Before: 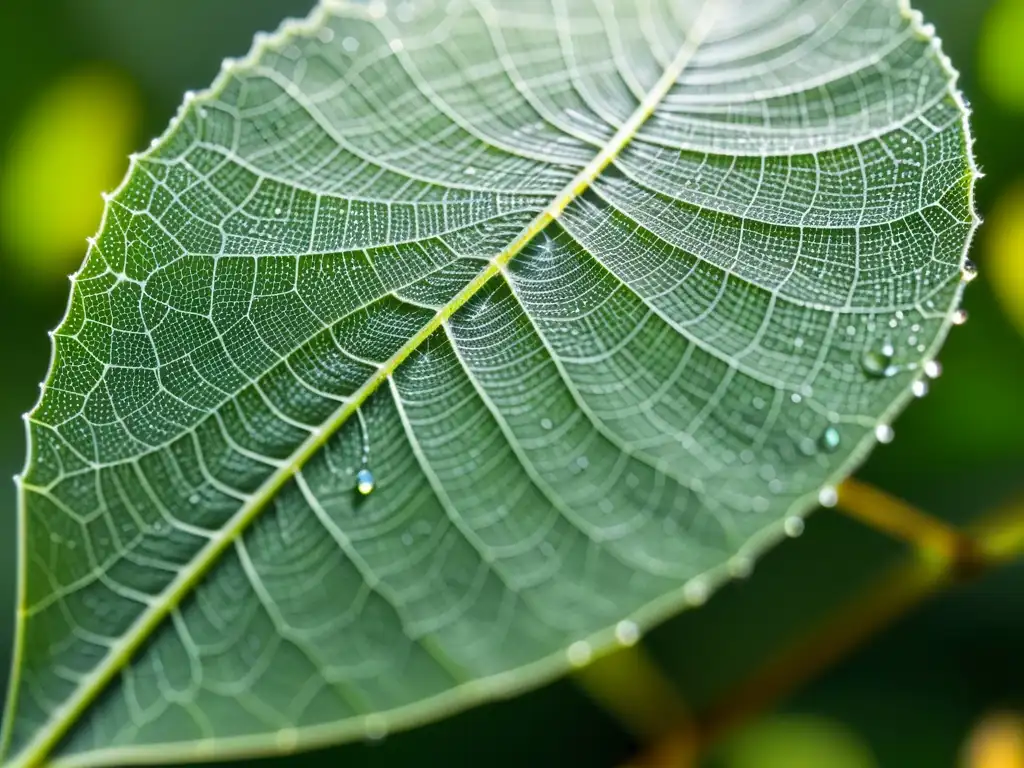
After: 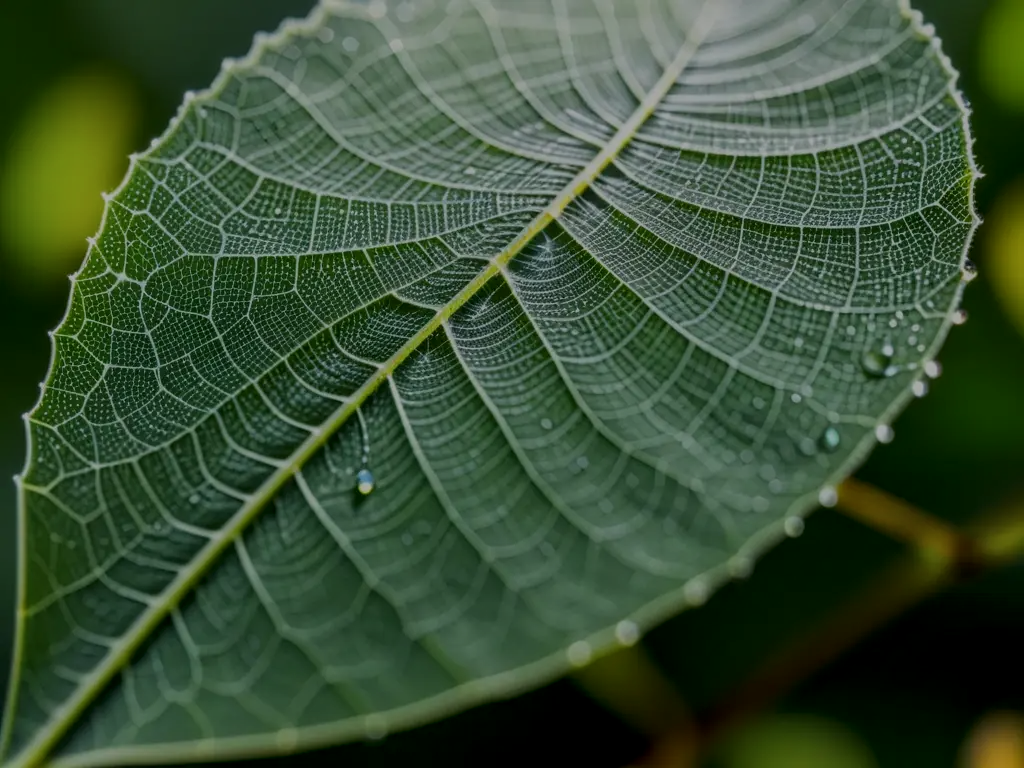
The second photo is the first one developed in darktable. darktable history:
exposure: exposure -1.476 EV, compensate highlight preservation false
local contrast: on, module defaults
